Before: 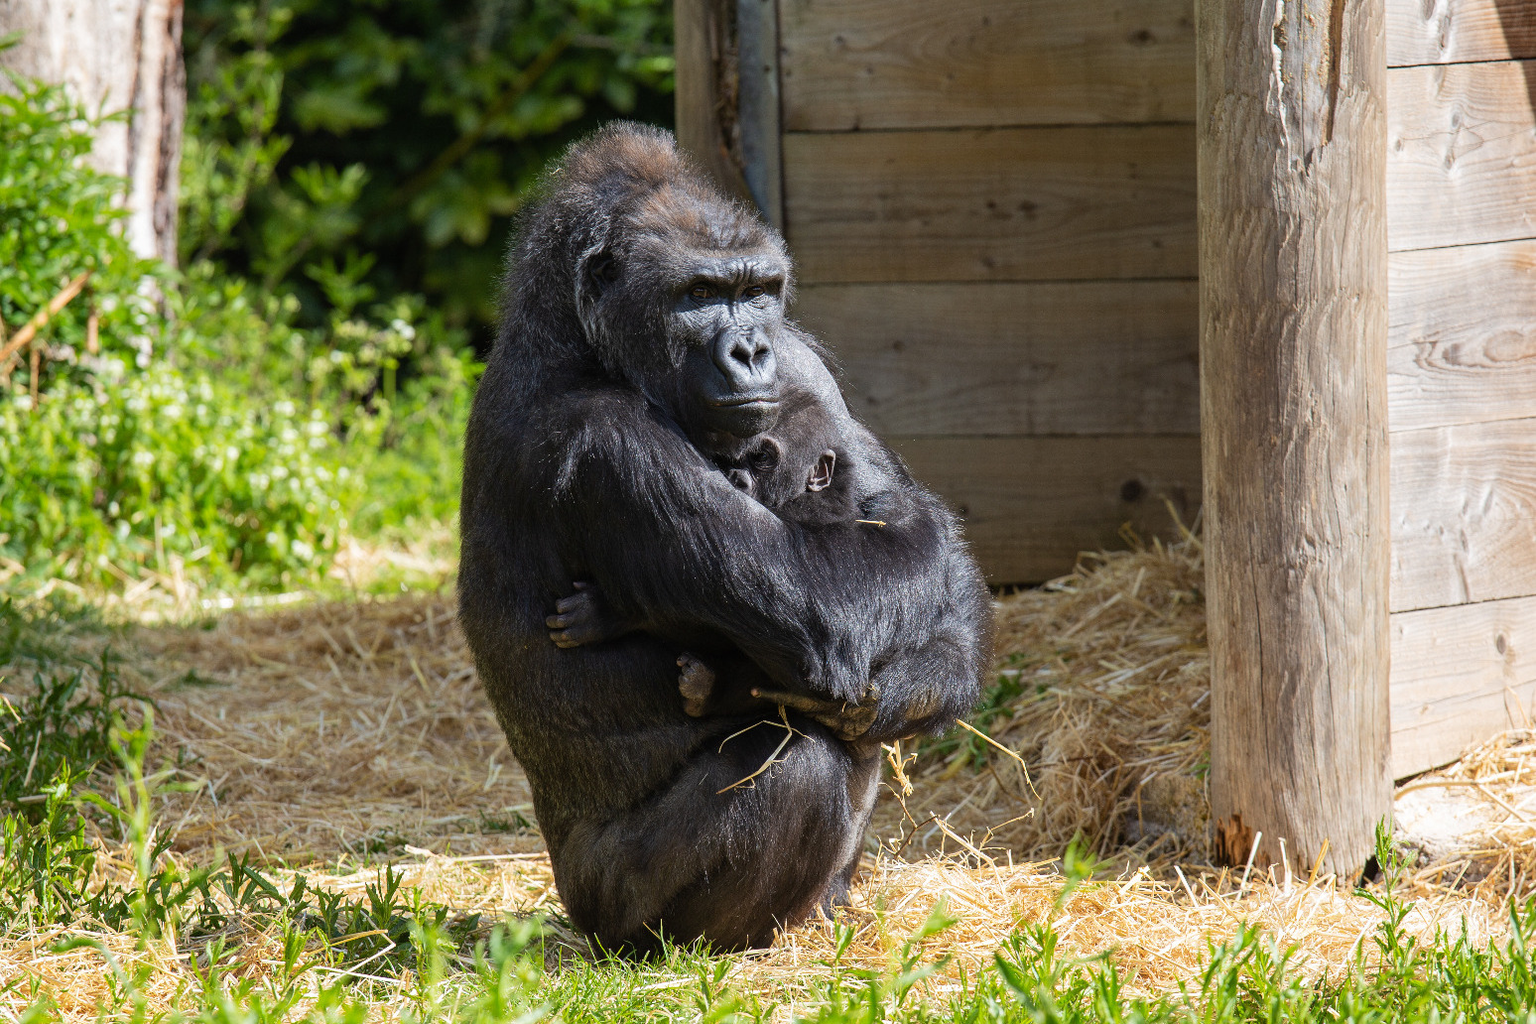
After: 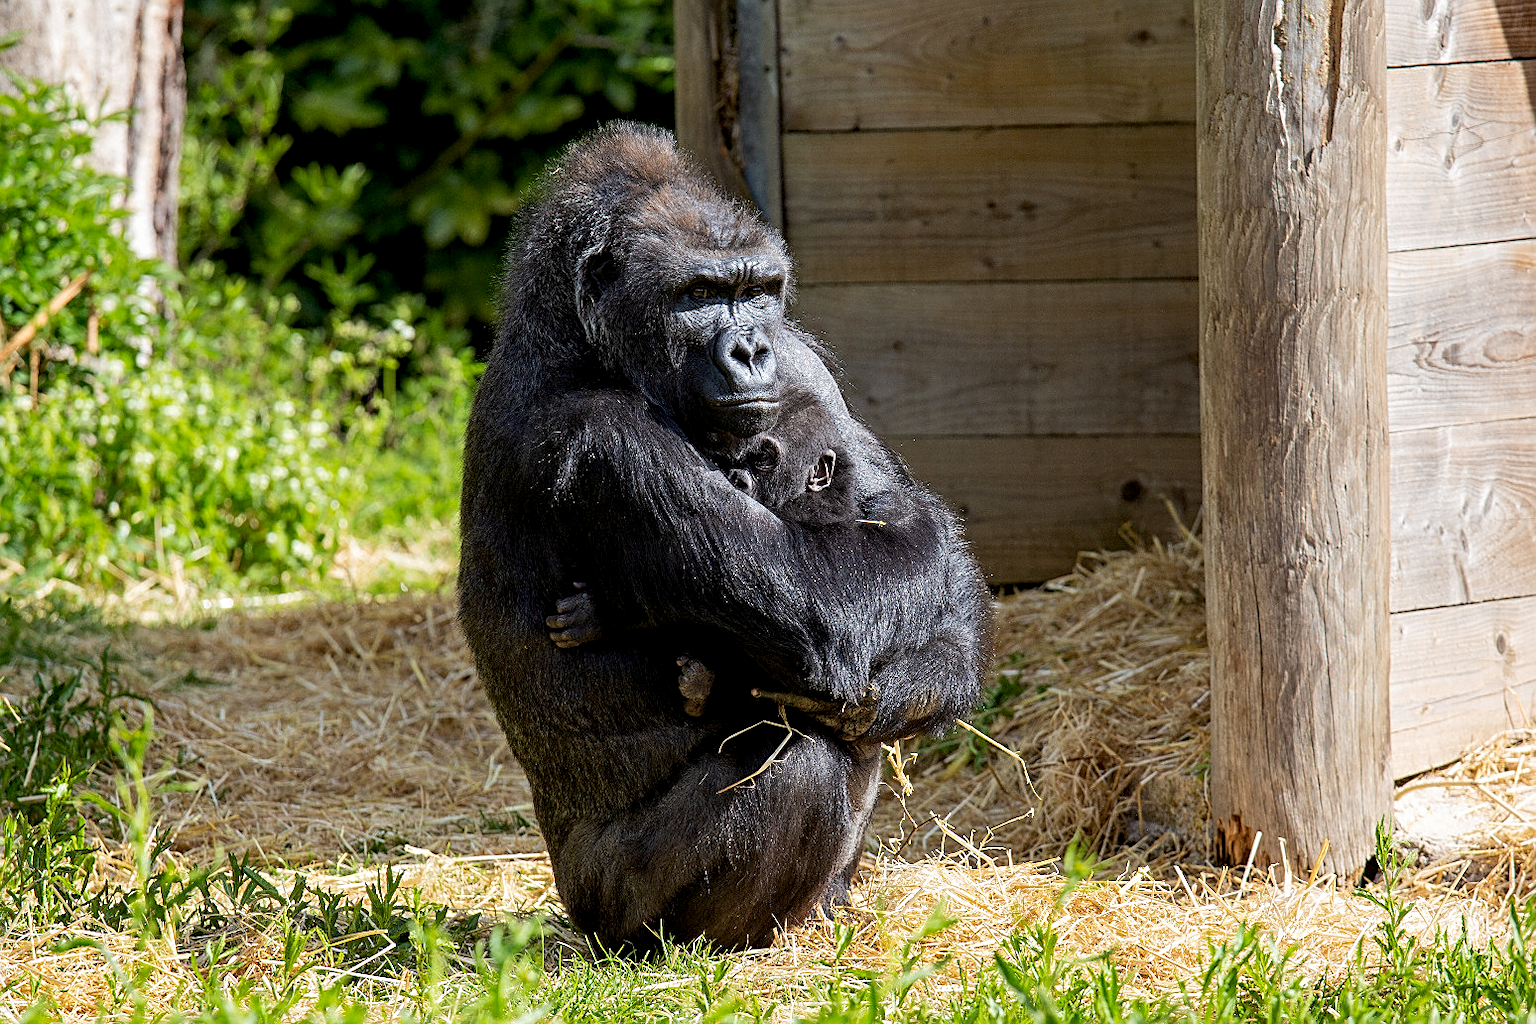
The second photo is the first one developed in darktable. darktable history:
exposure: black level correction 0.007, compensate highlight preservation false
contrast equalizer: octaves 7, y [[0.5, 0.502, 0.506, 0.511, 0.52, 0.537], [0.5 ×6], [0.505, 0.509, 0.518, 0.534, 0.553, 0.561], [0 ×6], [0 ×6]]
sharpen: on, module defaults
